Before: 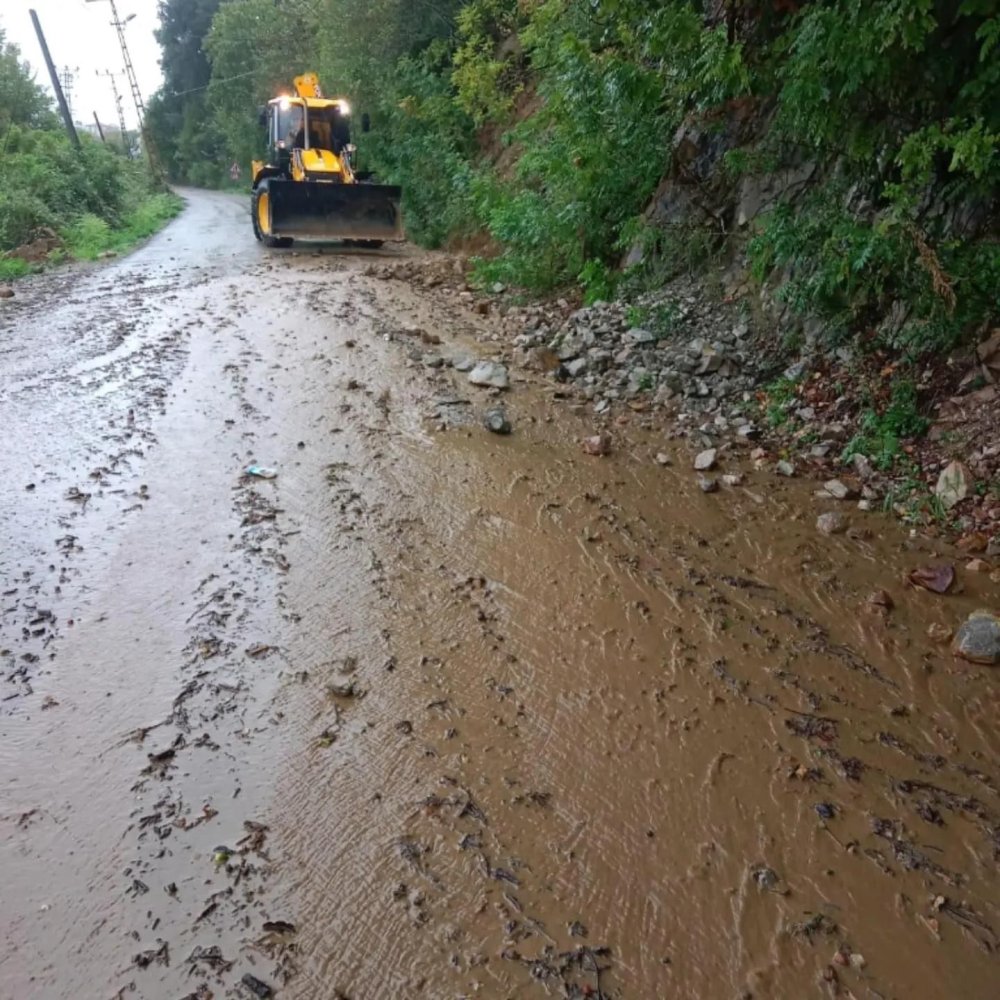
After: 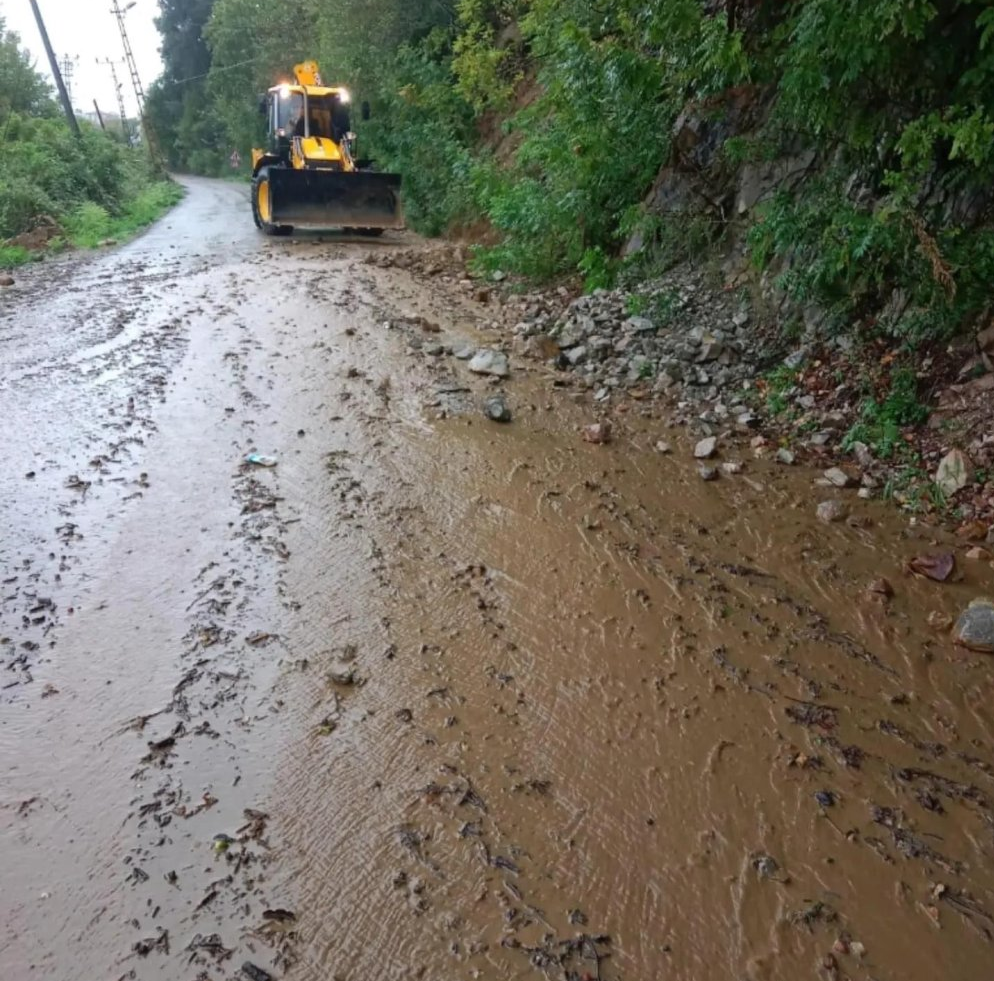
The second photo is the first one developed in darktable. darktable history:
crop: top 1.218%, right 0.099%
